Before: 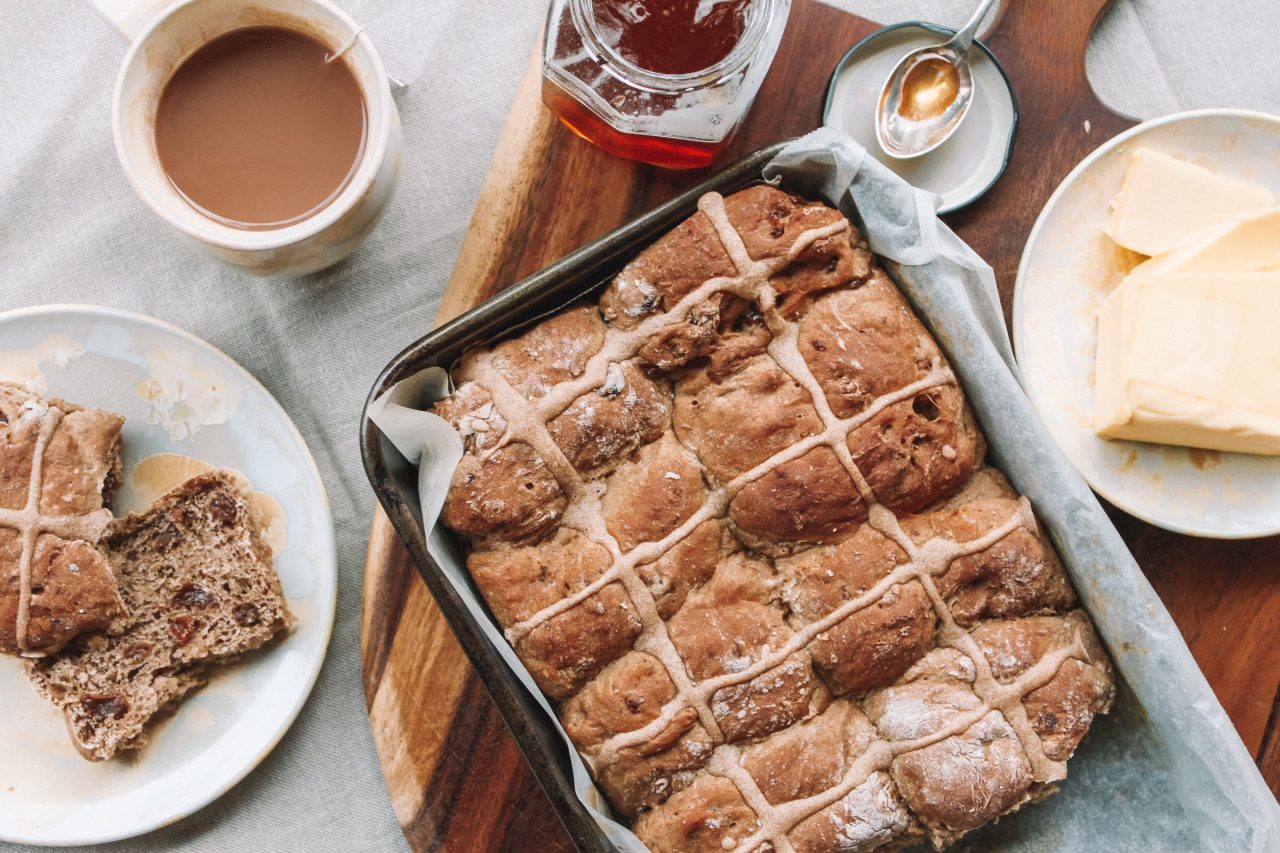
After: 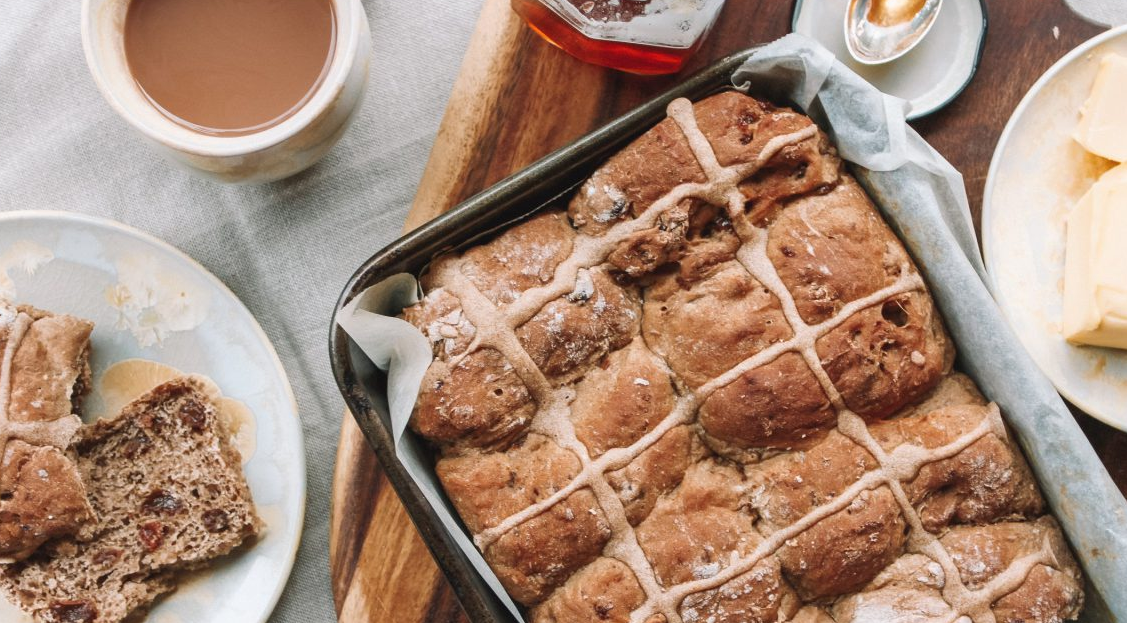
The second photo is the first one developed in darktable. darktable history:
crop and rotate: left 2.448%, top 11.042%, right 9.43%, bottom 15.858%
